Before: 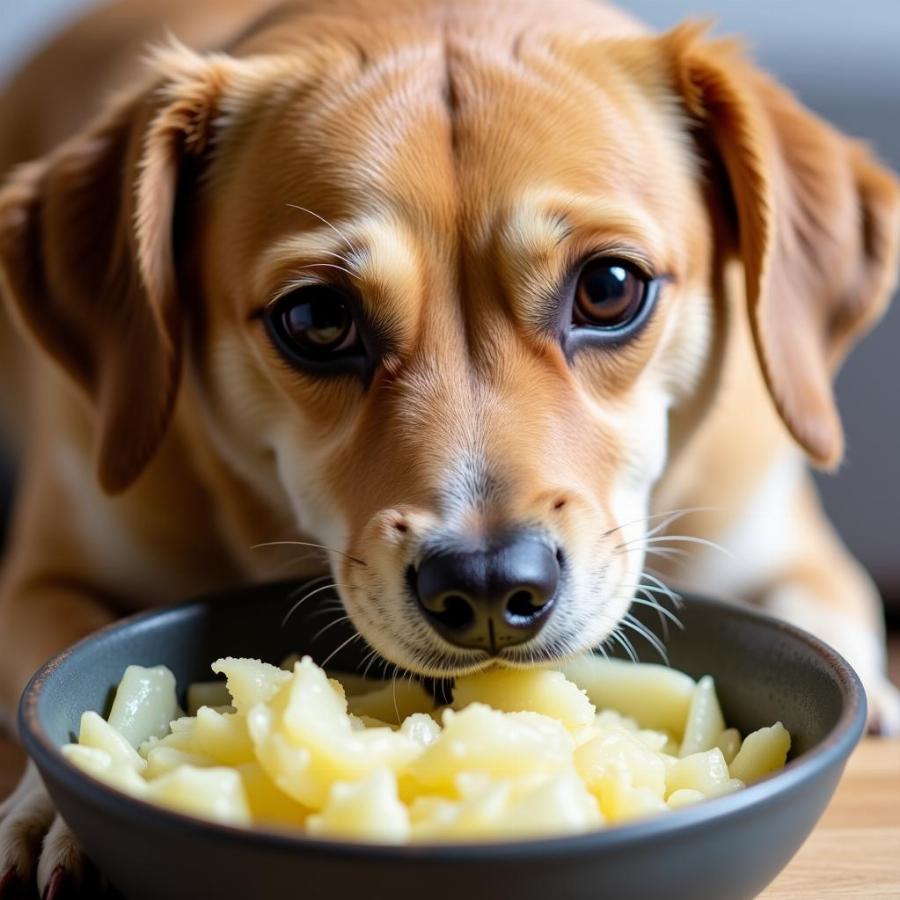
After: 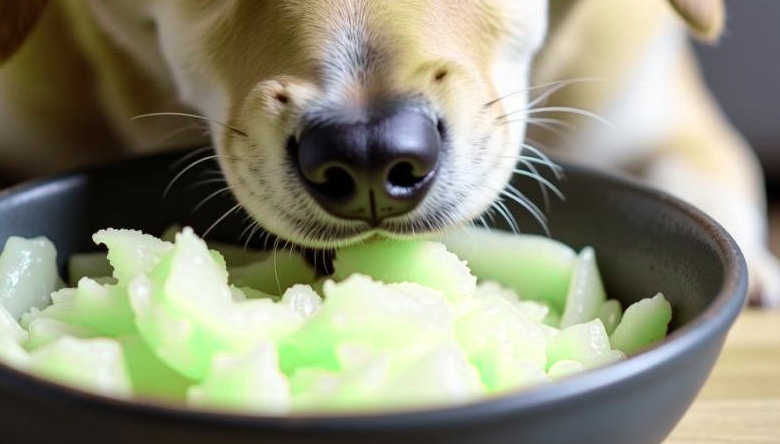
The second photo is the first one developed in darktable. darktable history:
crop and rotate: left 13.277%, top 47.677%, bottom 2.879%
shadows and highlights: low approximation 0.01, soften with gaussian
color zones: curves: ch0 [(0.826, 0.353)]; ch1 [(0.242, 0.647) (0.889, 0.342)]; ch2 [(0.246, 0.089) (0.969, 0.068)], mix -136.45%
